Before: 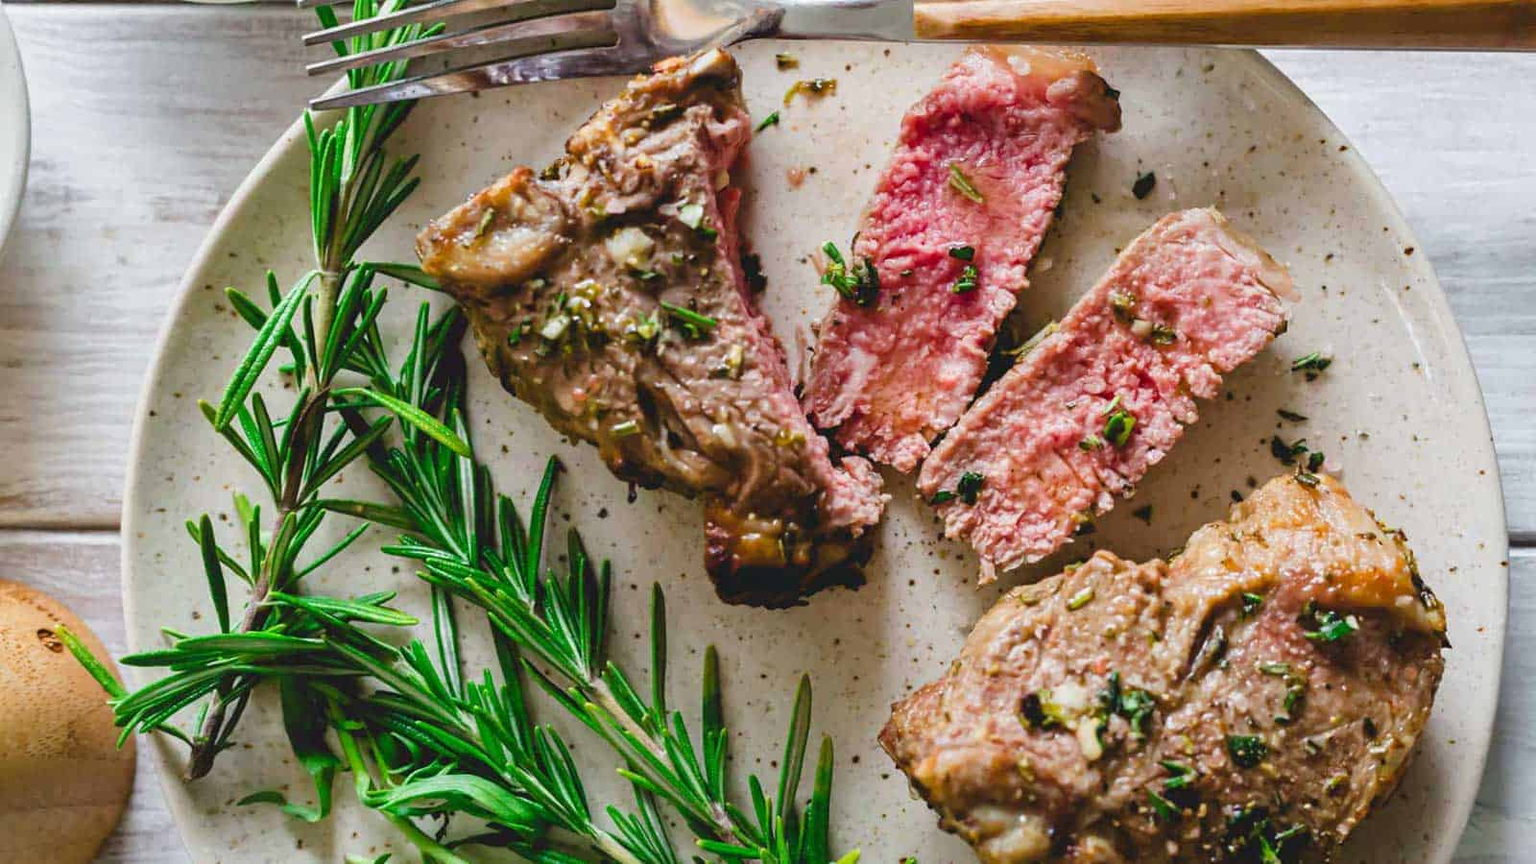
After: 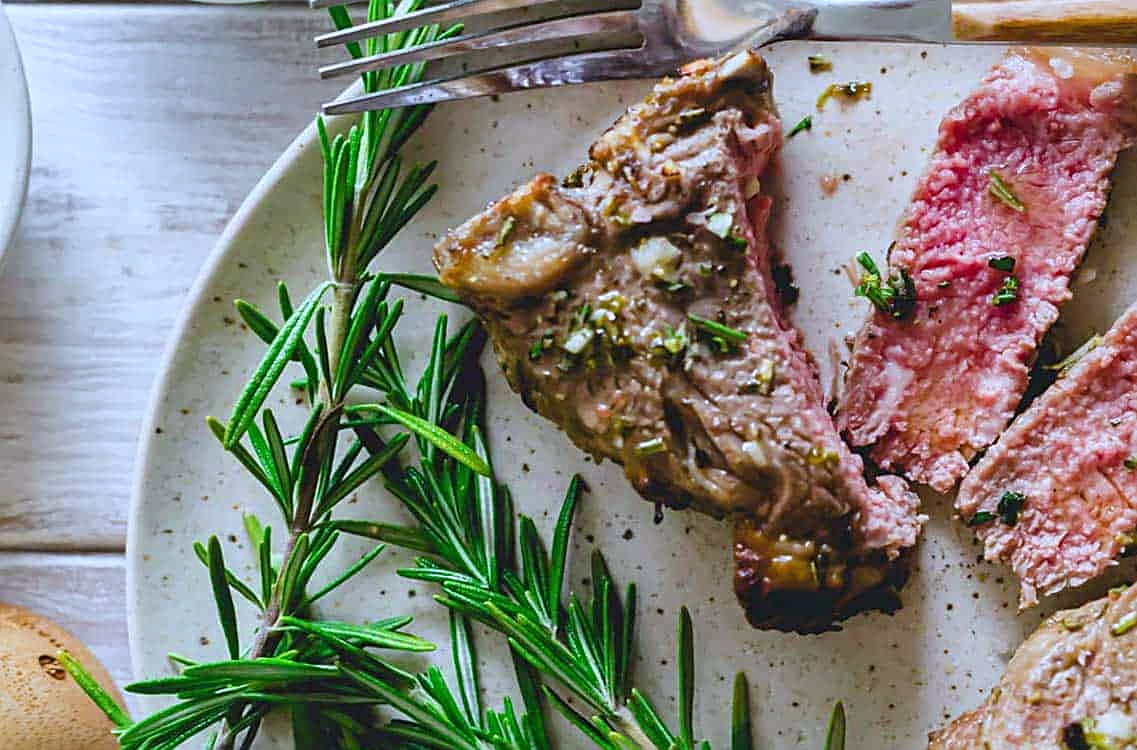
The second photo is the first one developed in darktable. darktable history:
sharpen: on, module defaults
crop: right 28.885%, bottom 16.626%
white balance: red 0.926, green 1.003, blue 1.133
